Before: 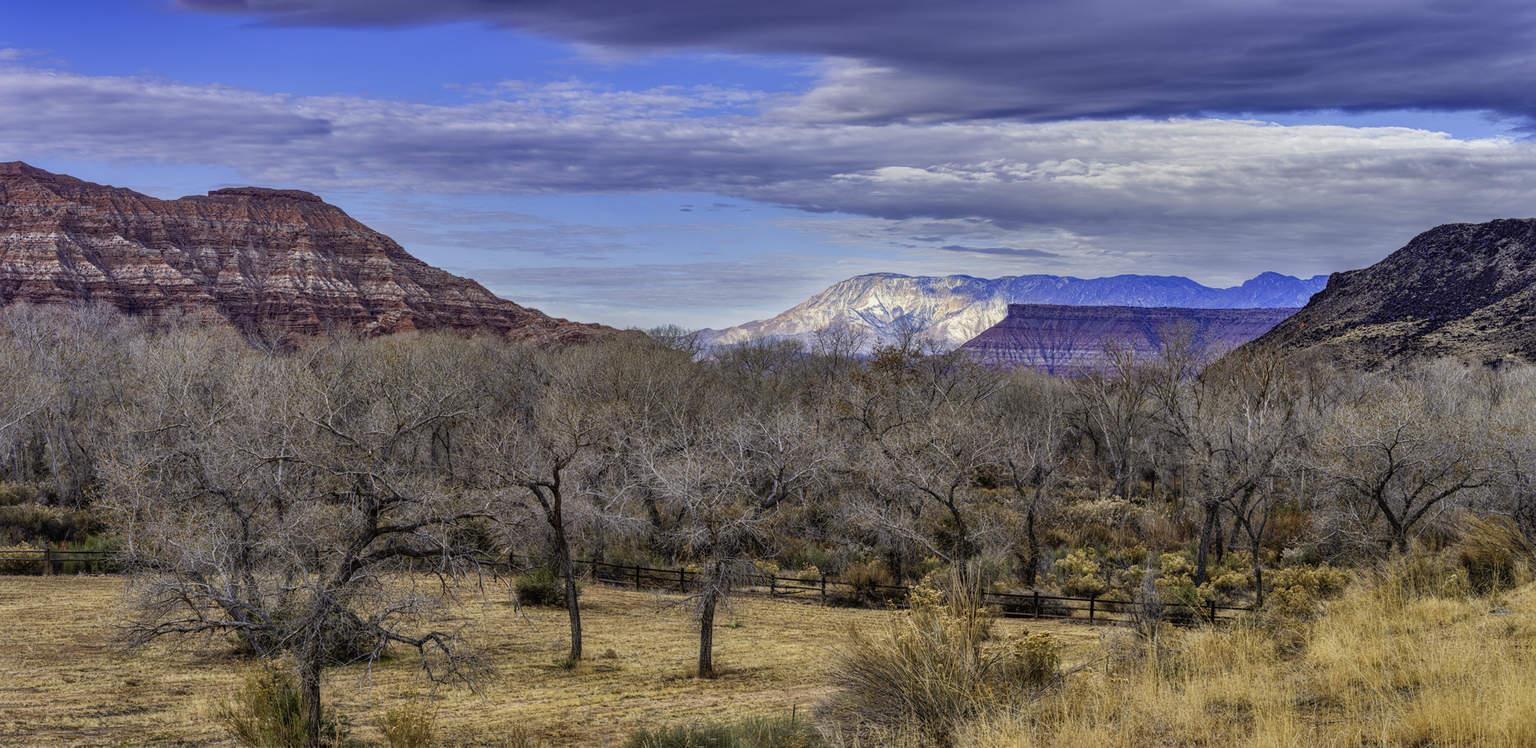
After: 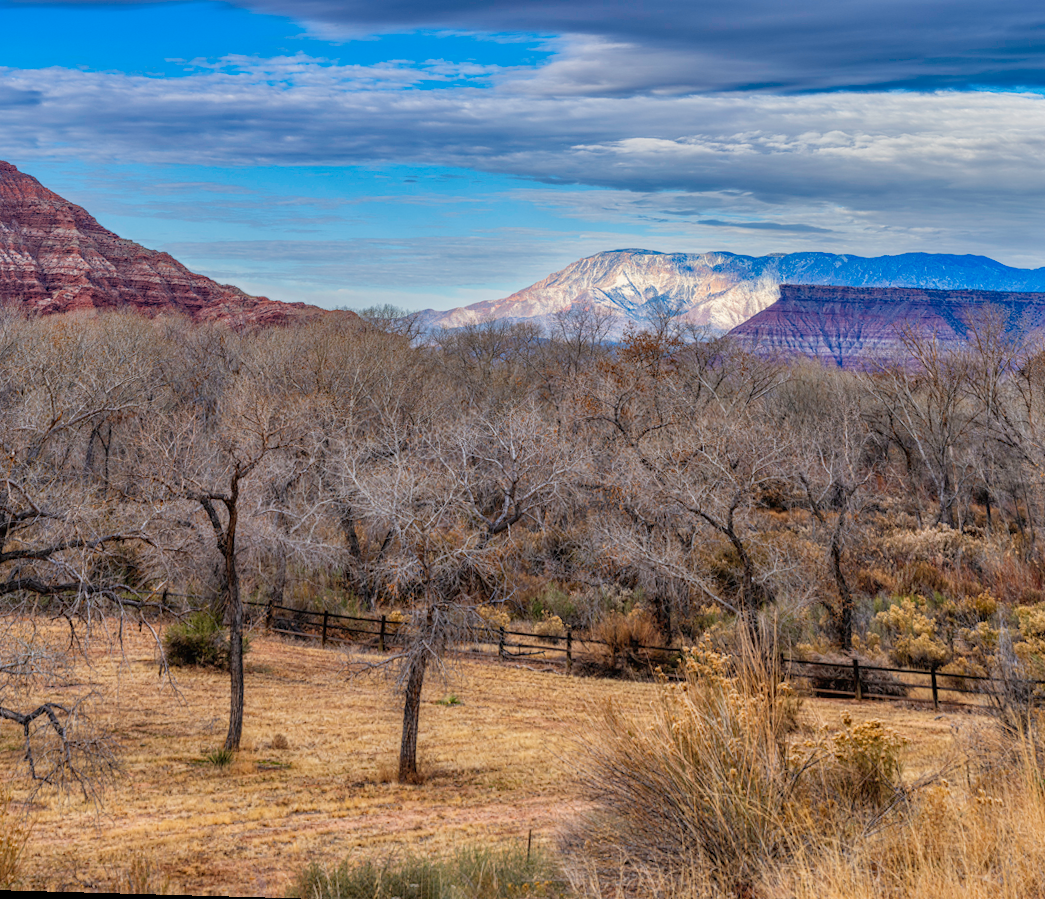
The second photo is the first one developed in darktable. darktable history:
crop: left 15.419%, right 17.914%
rotate and perspective: rotation 0.72°, lens shift (vertical) -0.352, lens shift (horizontal) -0.051, crop left 0.152, crop right 0.859, crop top 0.019, crop bottom 0.964
